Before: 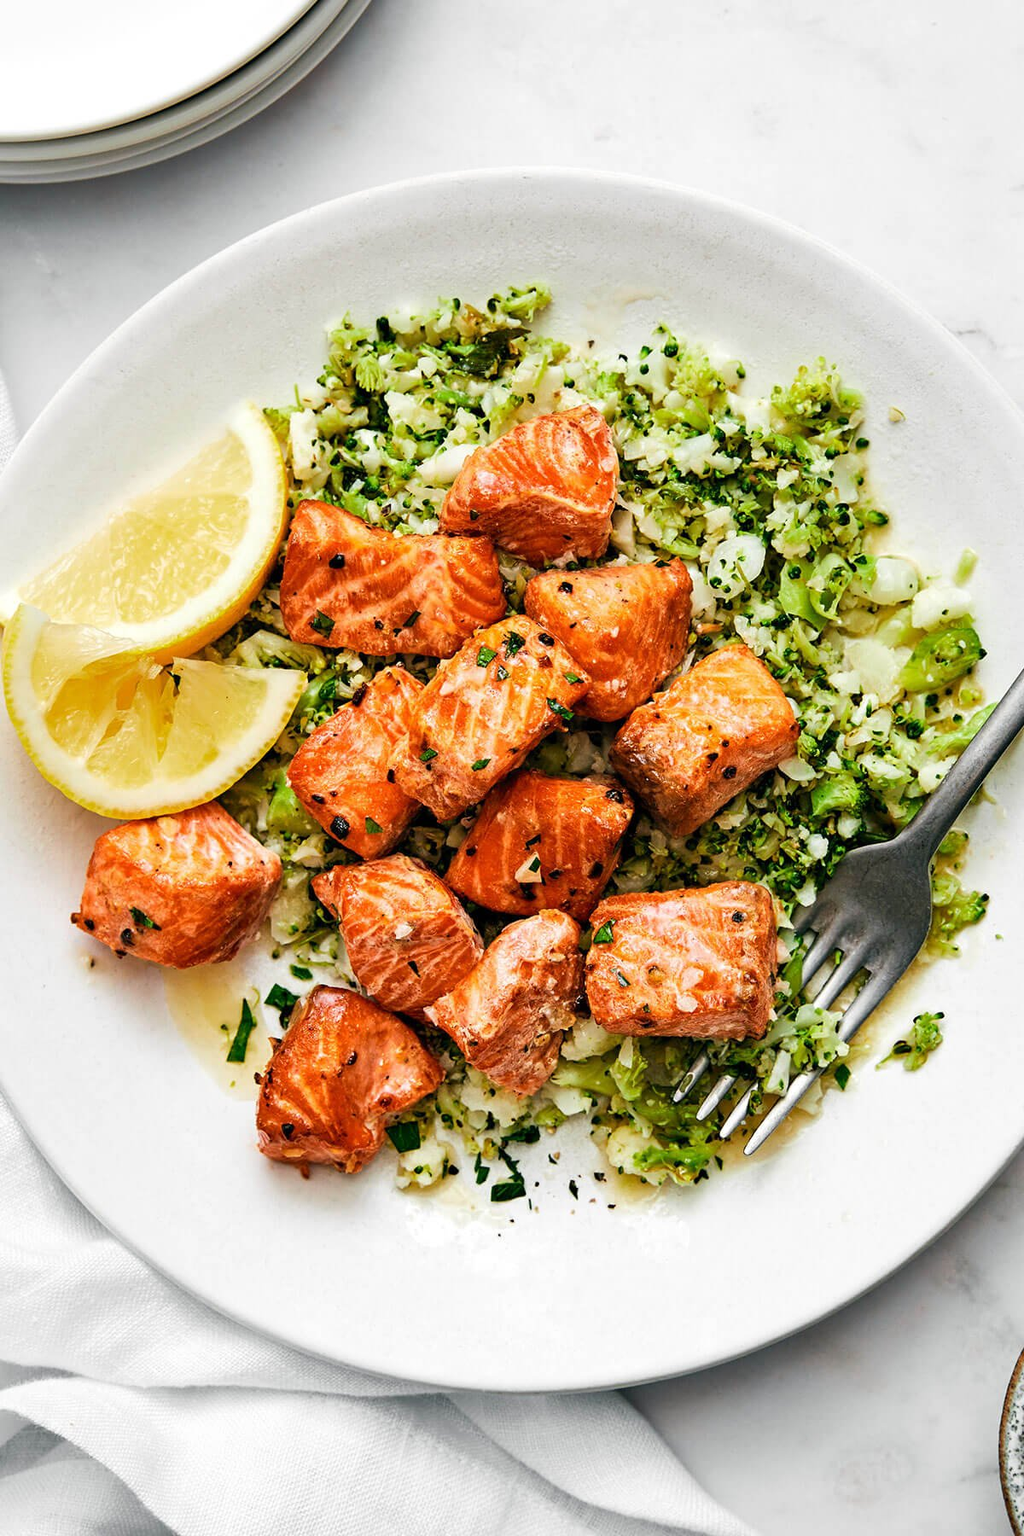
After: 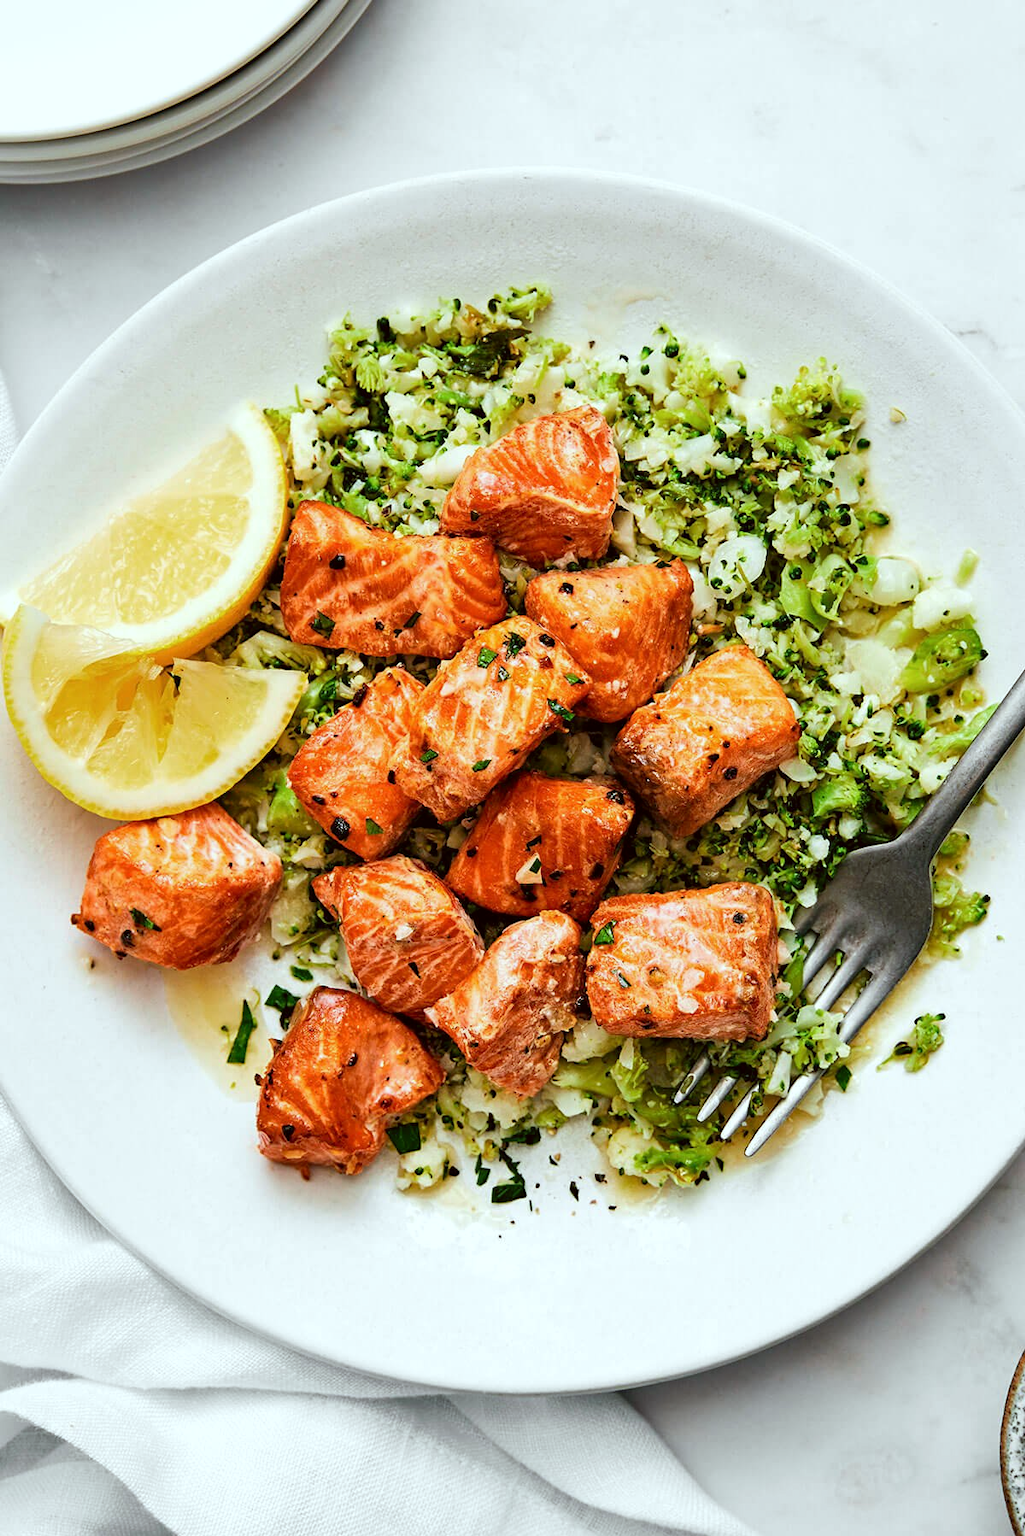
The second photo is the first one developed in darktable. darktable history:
crop: bottom 0.064%
color correction: highlights a* -5.13, highlights b* -3.51, shadows a* 4.02, shadows b* 4.18
